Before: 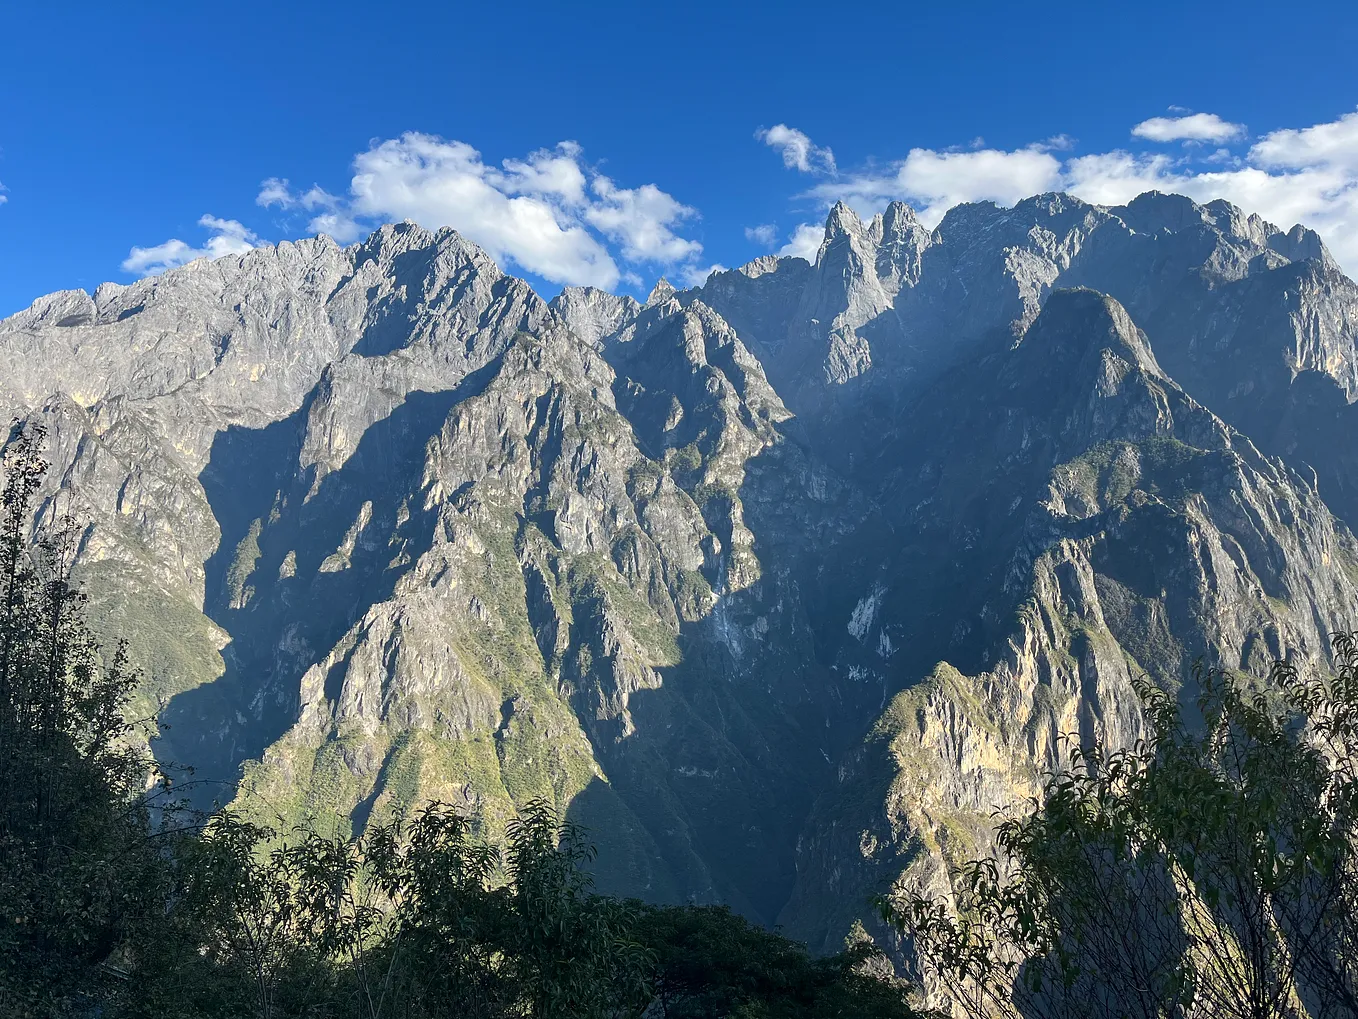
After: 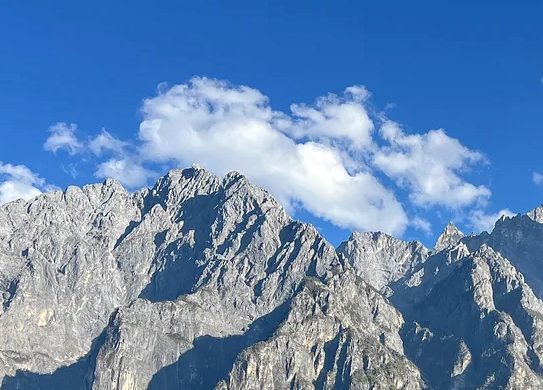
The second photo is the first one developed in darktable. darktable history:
crop: left 15.625%, top 5.447%, right 44.363%, bottom 56.188%
local contrast: highlights 100%, shadows 101%, detail 120%, midtone range 0.2
exposure: black level correction 0.01, exposure 0.017 EV, compensate exposure bias true, compensate highlight preservation false
contrast brightness saturation: saturation -0.053
